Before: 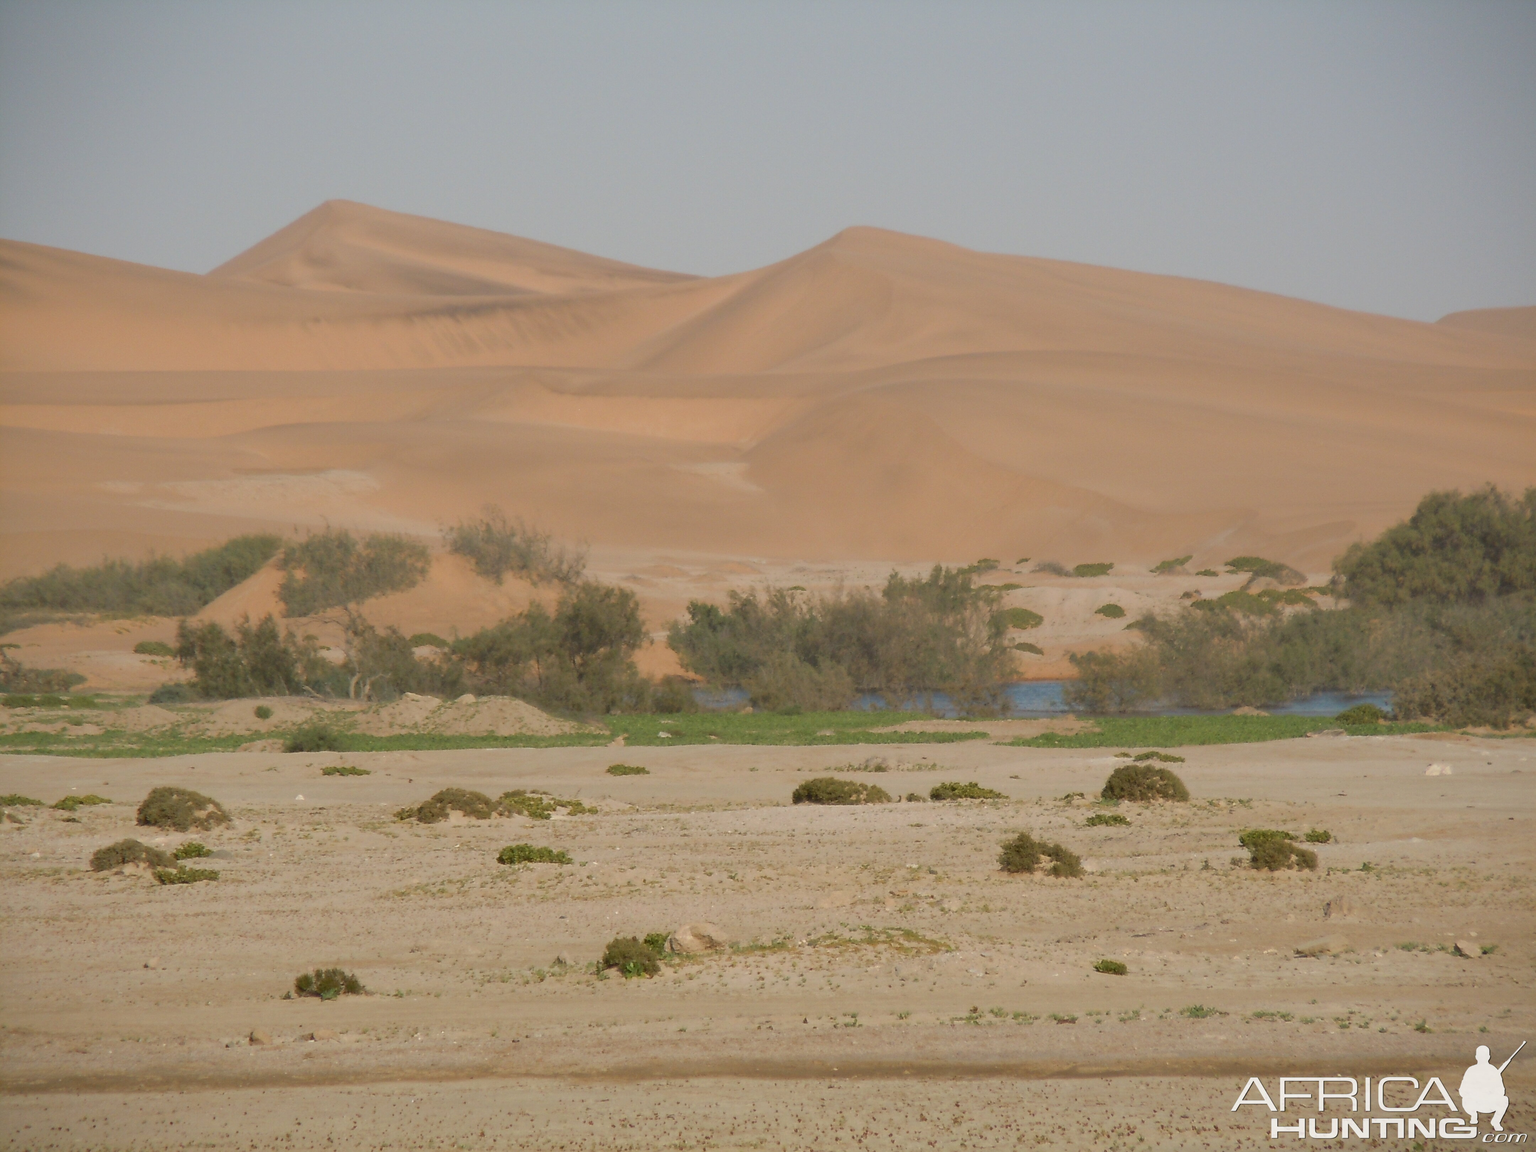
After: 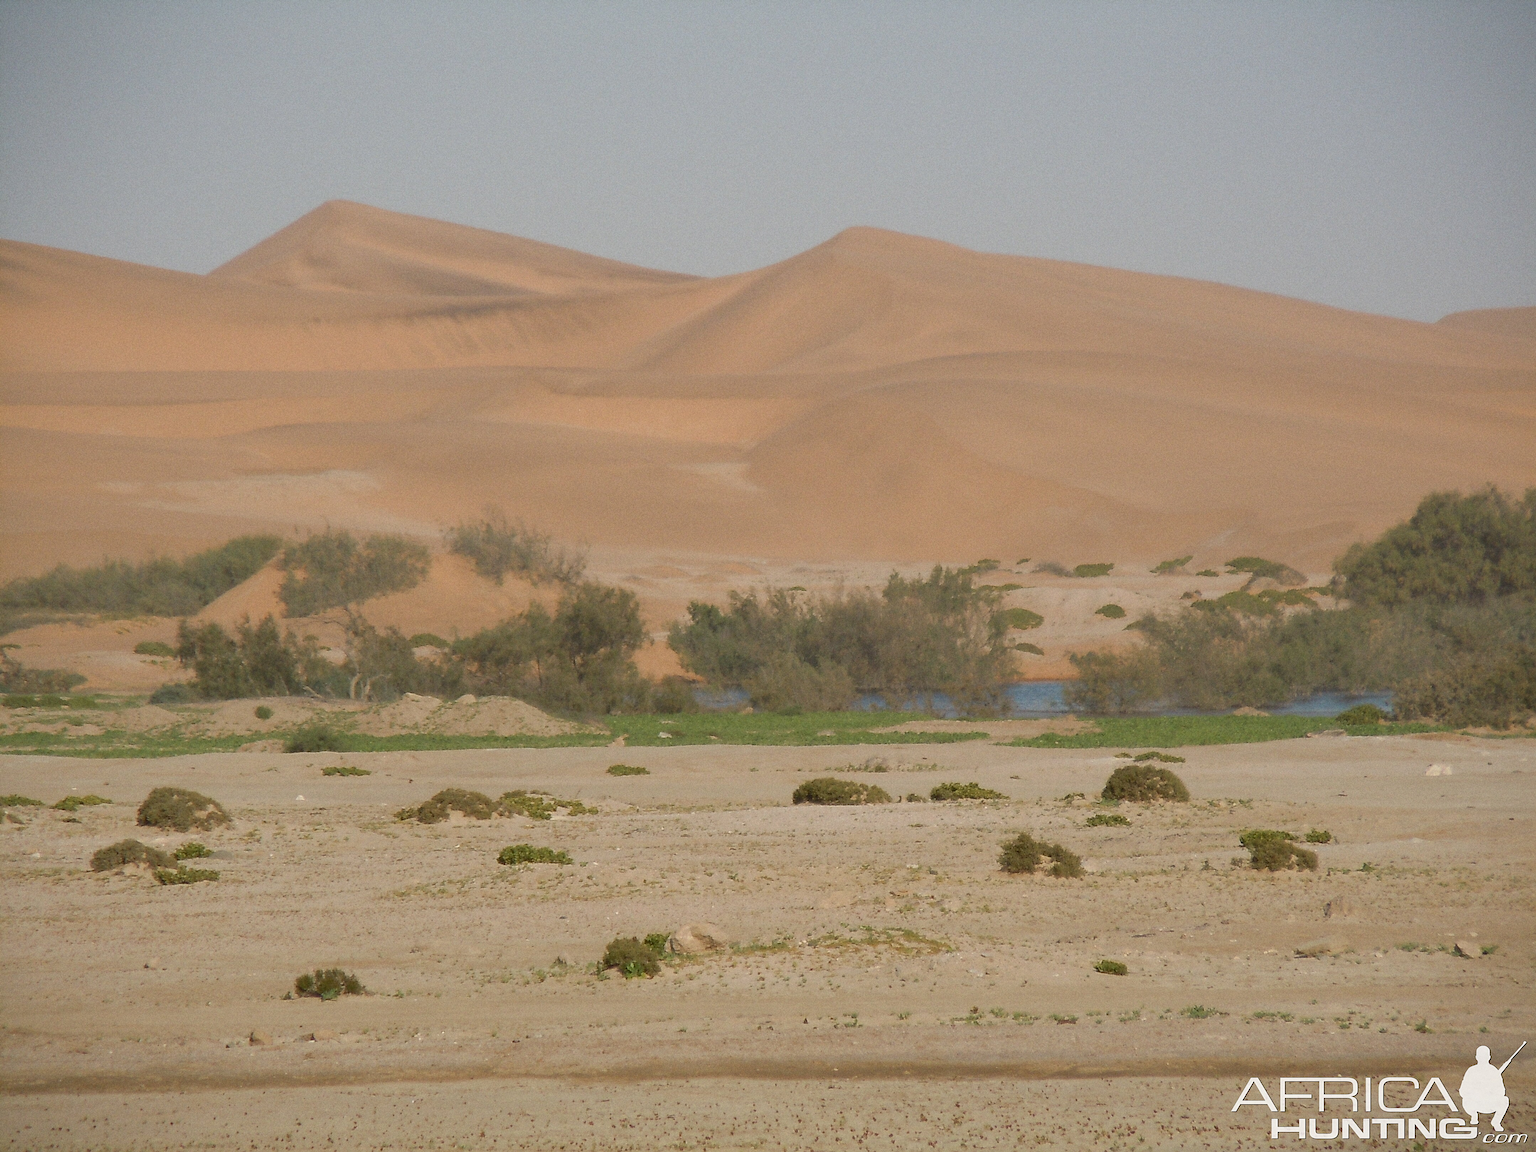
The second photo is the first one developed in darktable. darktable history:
sharpen: on, module defaults
grain: coarseness 0.47 ISO
